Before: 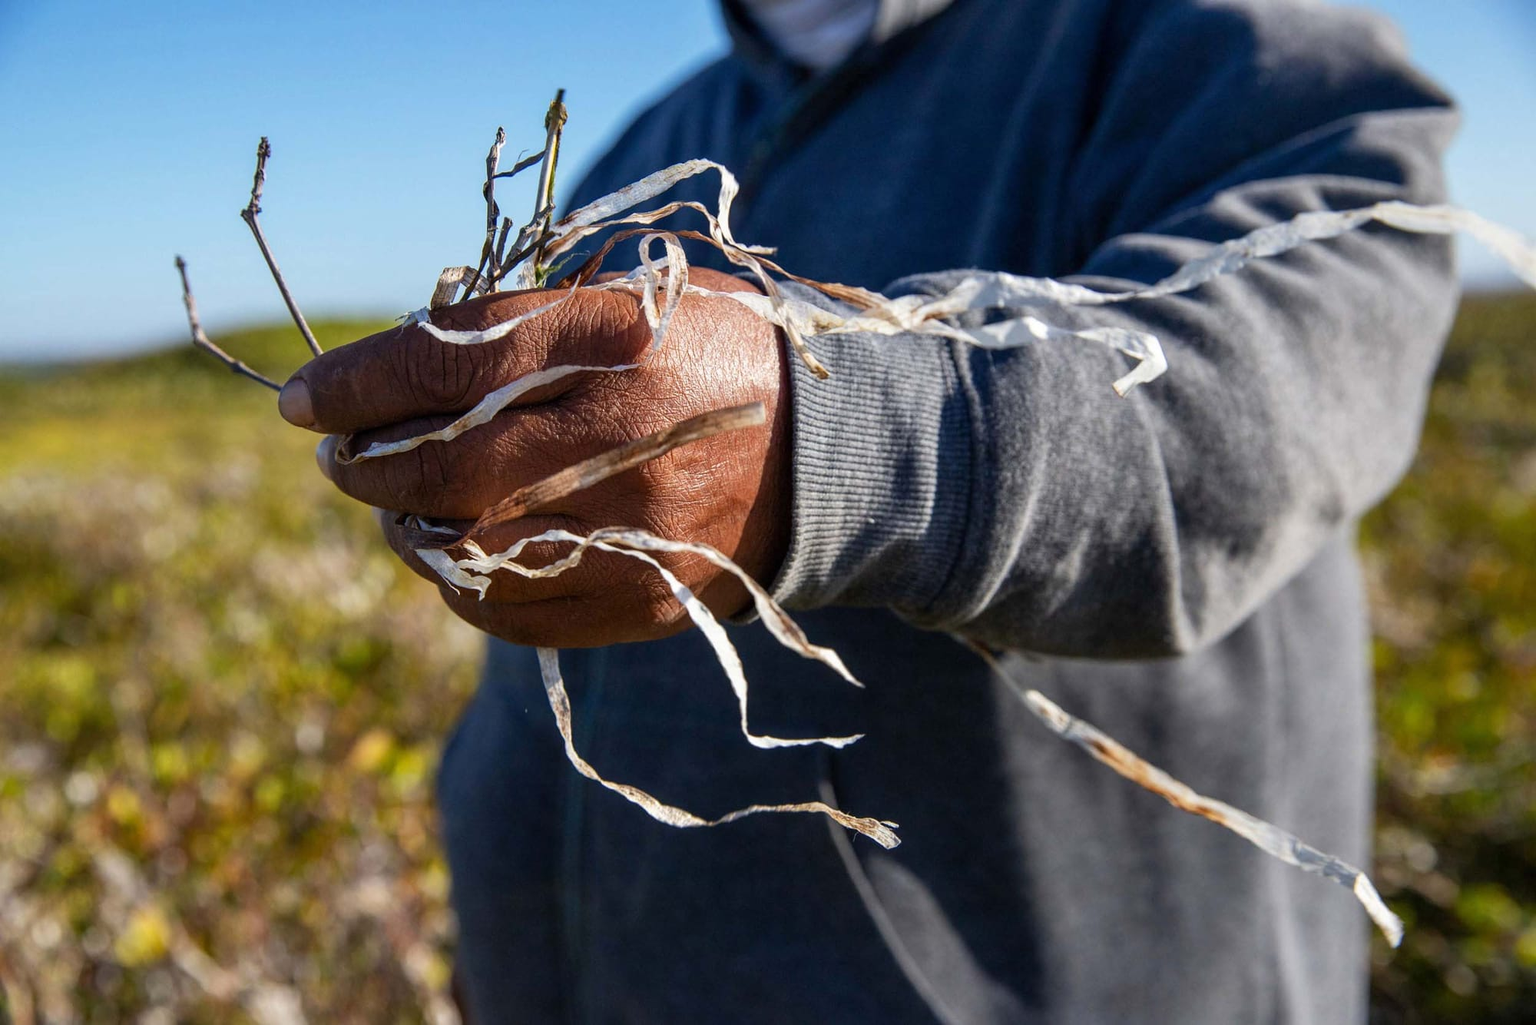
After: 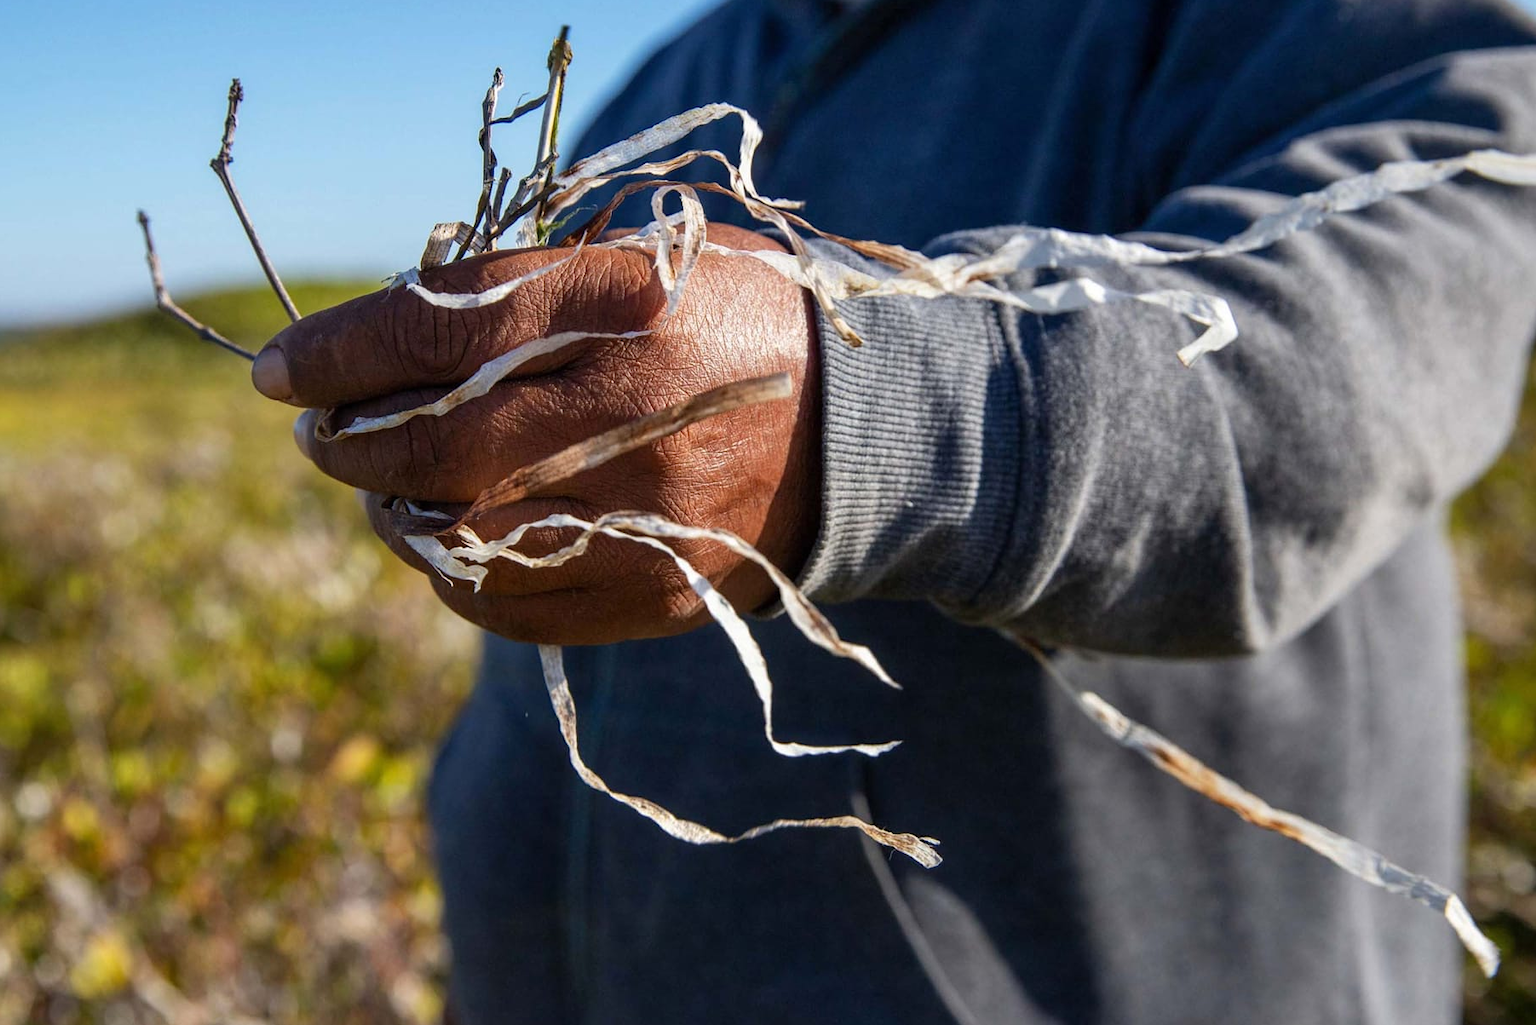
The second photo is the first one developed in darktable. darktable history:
crop: left 3.393%, top 6.514%, right 6.443%, bottom 3.211%
